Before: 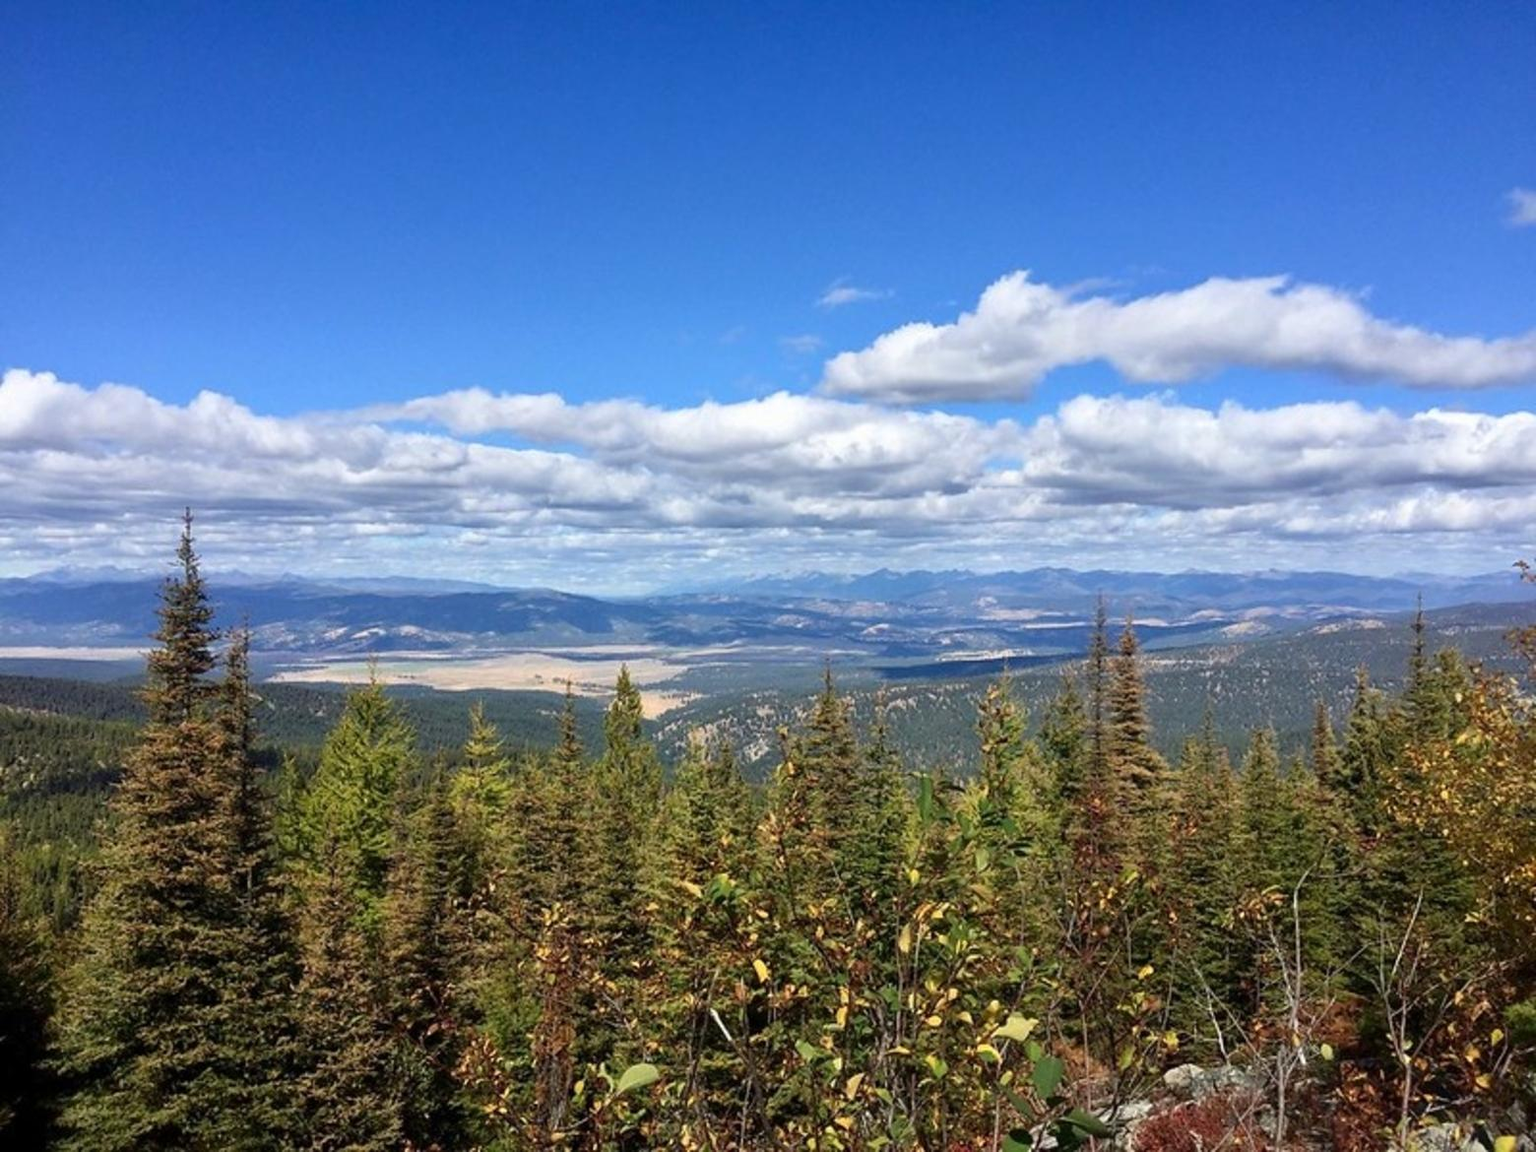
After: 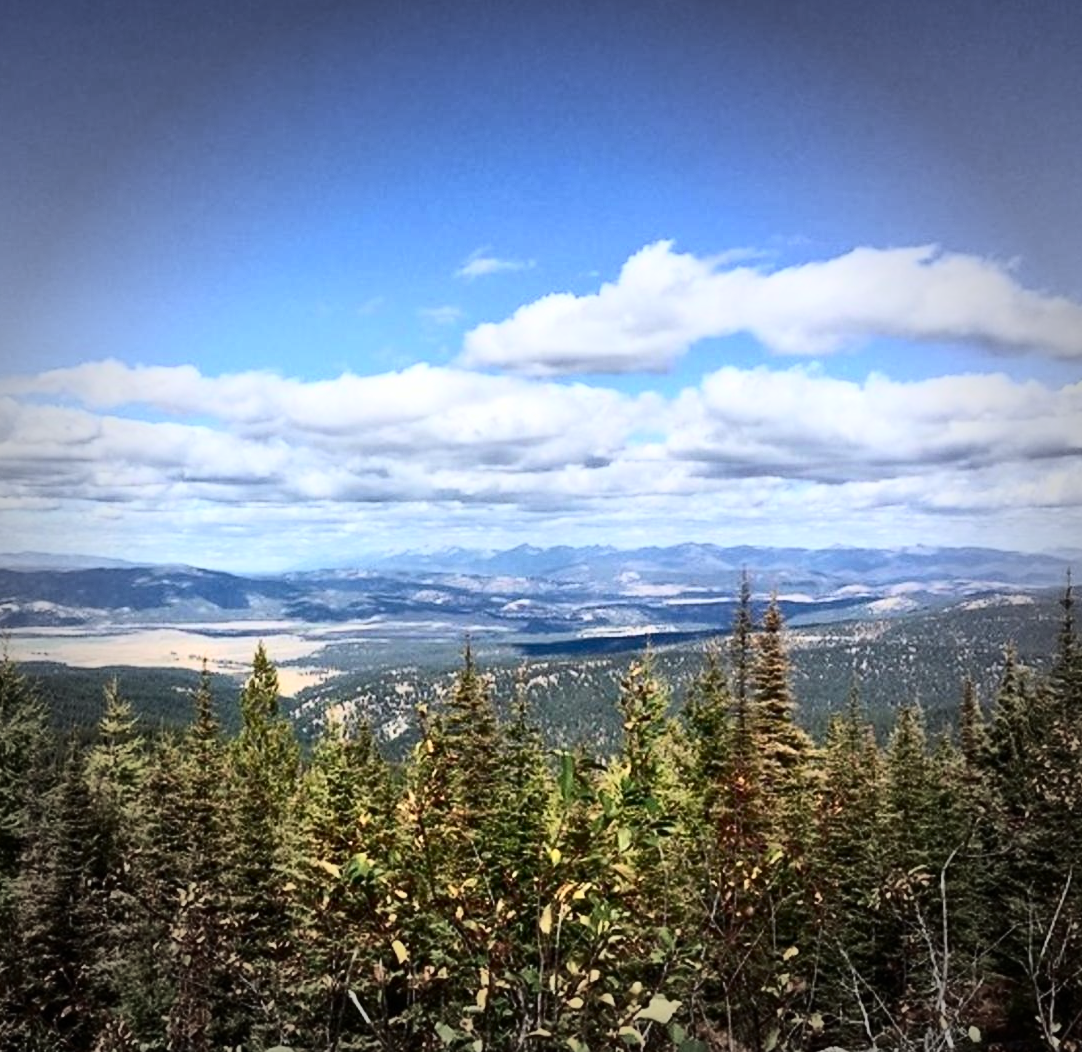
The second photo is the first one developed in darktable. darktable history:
contrast brightness saturation: contrast 0.387, brightness 0.099
vignetting: fall-off start 66.44%, fall-off radius 39.83%, automatic ratio true, width/height ratio 0.676
crop and rotate: left 23.929%, top 2.967%, right 6.667%, bottom 7.04%
